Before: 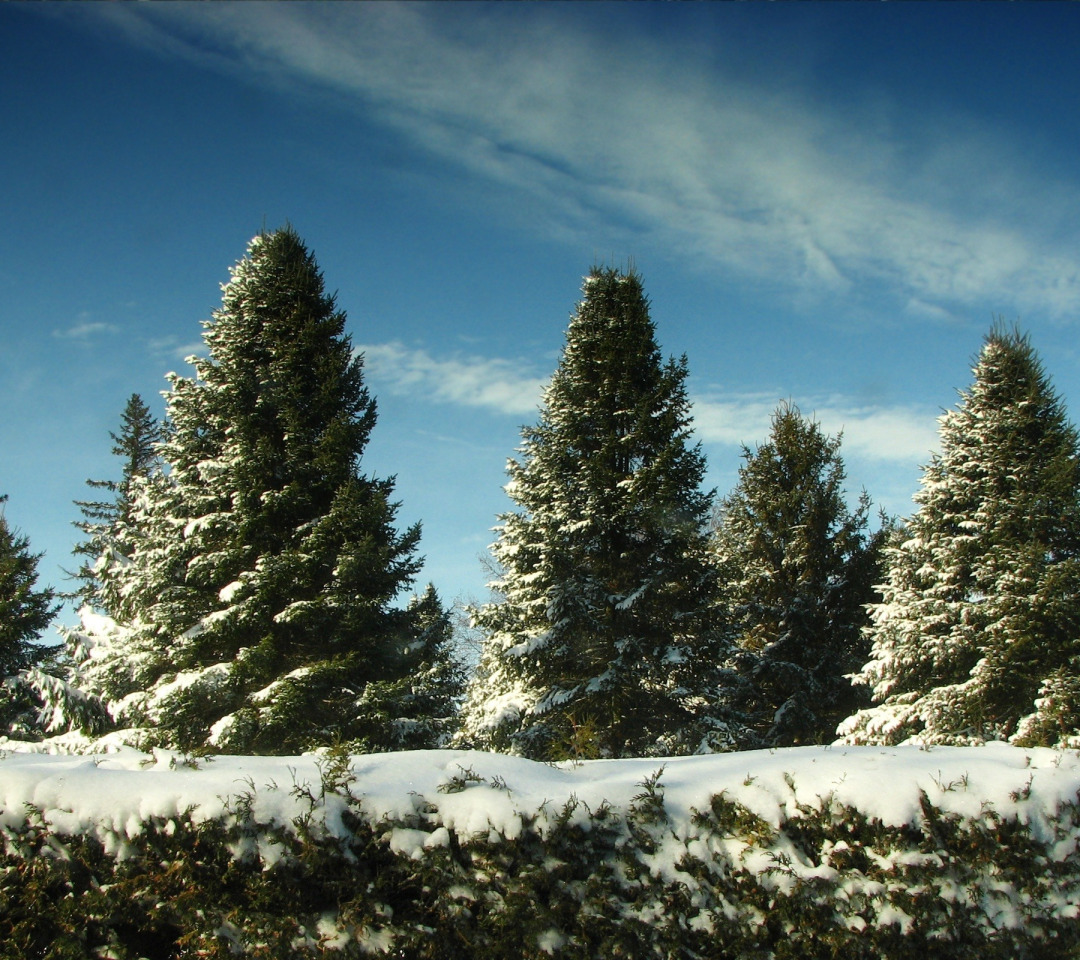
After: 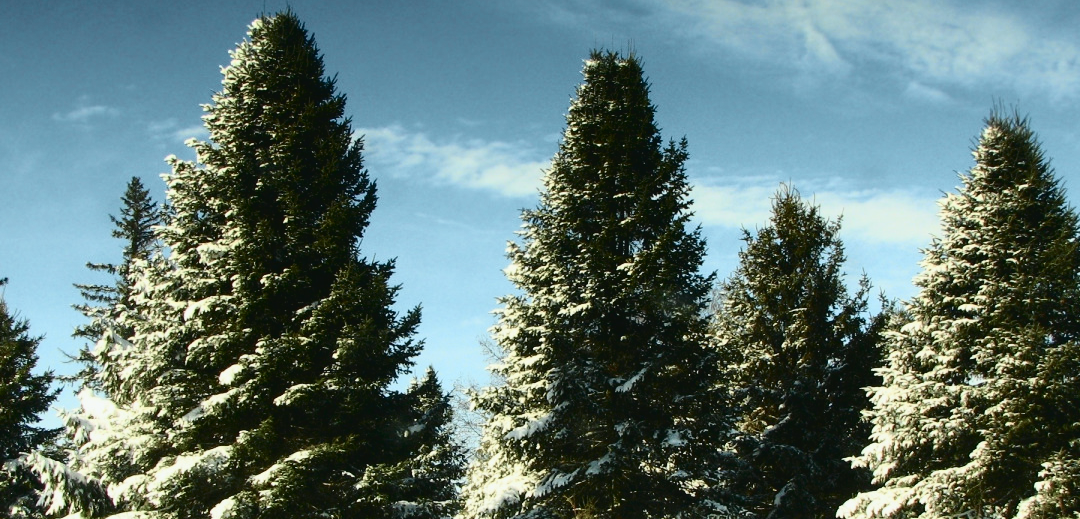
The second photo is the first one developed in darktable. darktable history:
crop and rotate: top 22.707%, bottom 23.15%
tone curve: curves: ch0 [(0, 0.032) (0.078, 0.052) (0.236, 0.168) (0.43, 0.472) (0.508, 0.566) (0.66, 0.754) (0.79, 0.883) (0.994, 0.974)]; ch1 [(0, 0) (0.161, 0.092) (0.35, 0.33) (0.379, 0.401) (0.456, 0.456) (0.508, 0.501) (0.547, 0.531) (0.573, 0.563) (0.625, 0.602) (0.718, 0.734) (1, 1)]; ch2 [(0, 0) (0.369, 0.427) (0.44, 0.434) (0.502, 0.501) (0.54, 0.537) (0.586, 0.59) (0.621, 0.604) (1, 1)], color space Lab, independent channels, preserve colors none
